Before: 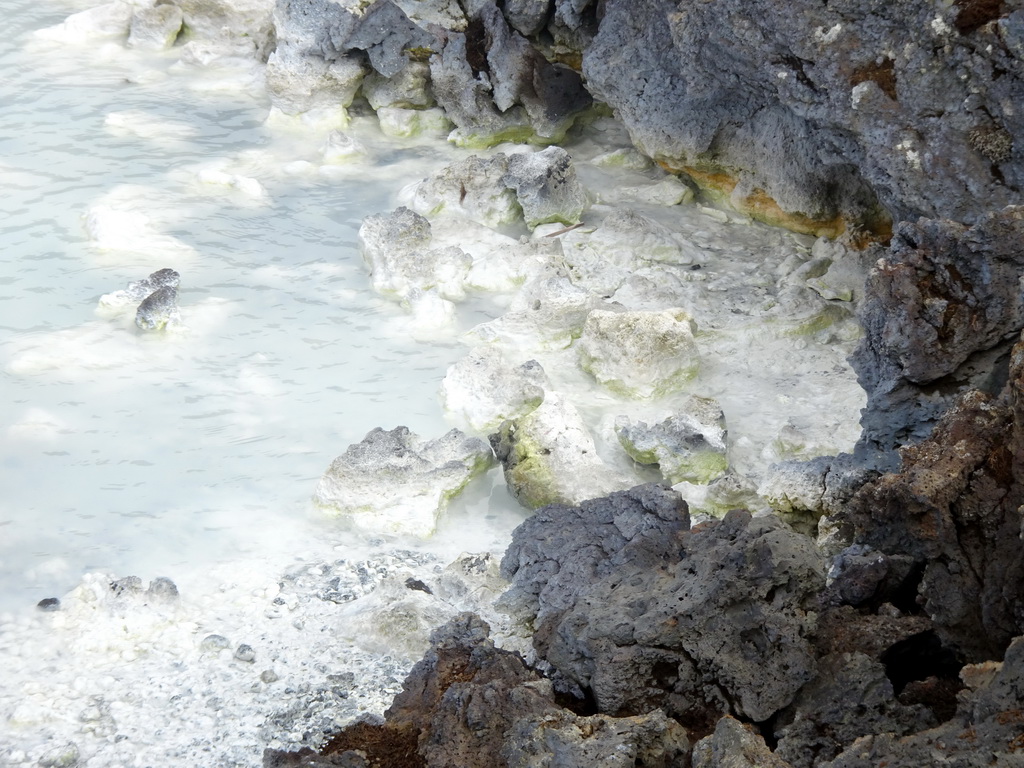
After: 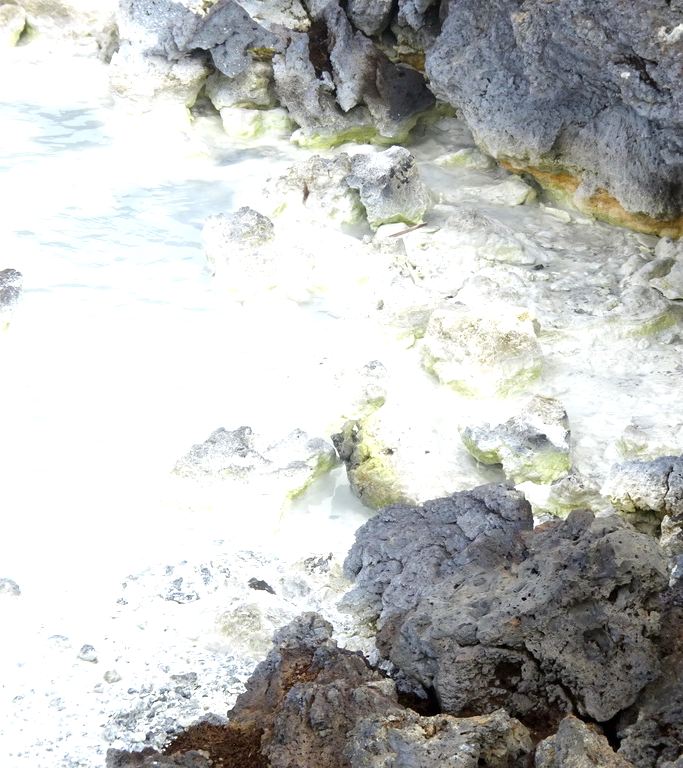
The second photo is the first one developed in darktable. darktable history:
exposure: black level correction 0, exposure 0.701 EV, compensate highlight preservation false
crop: left 15.368%, right 17.847%
